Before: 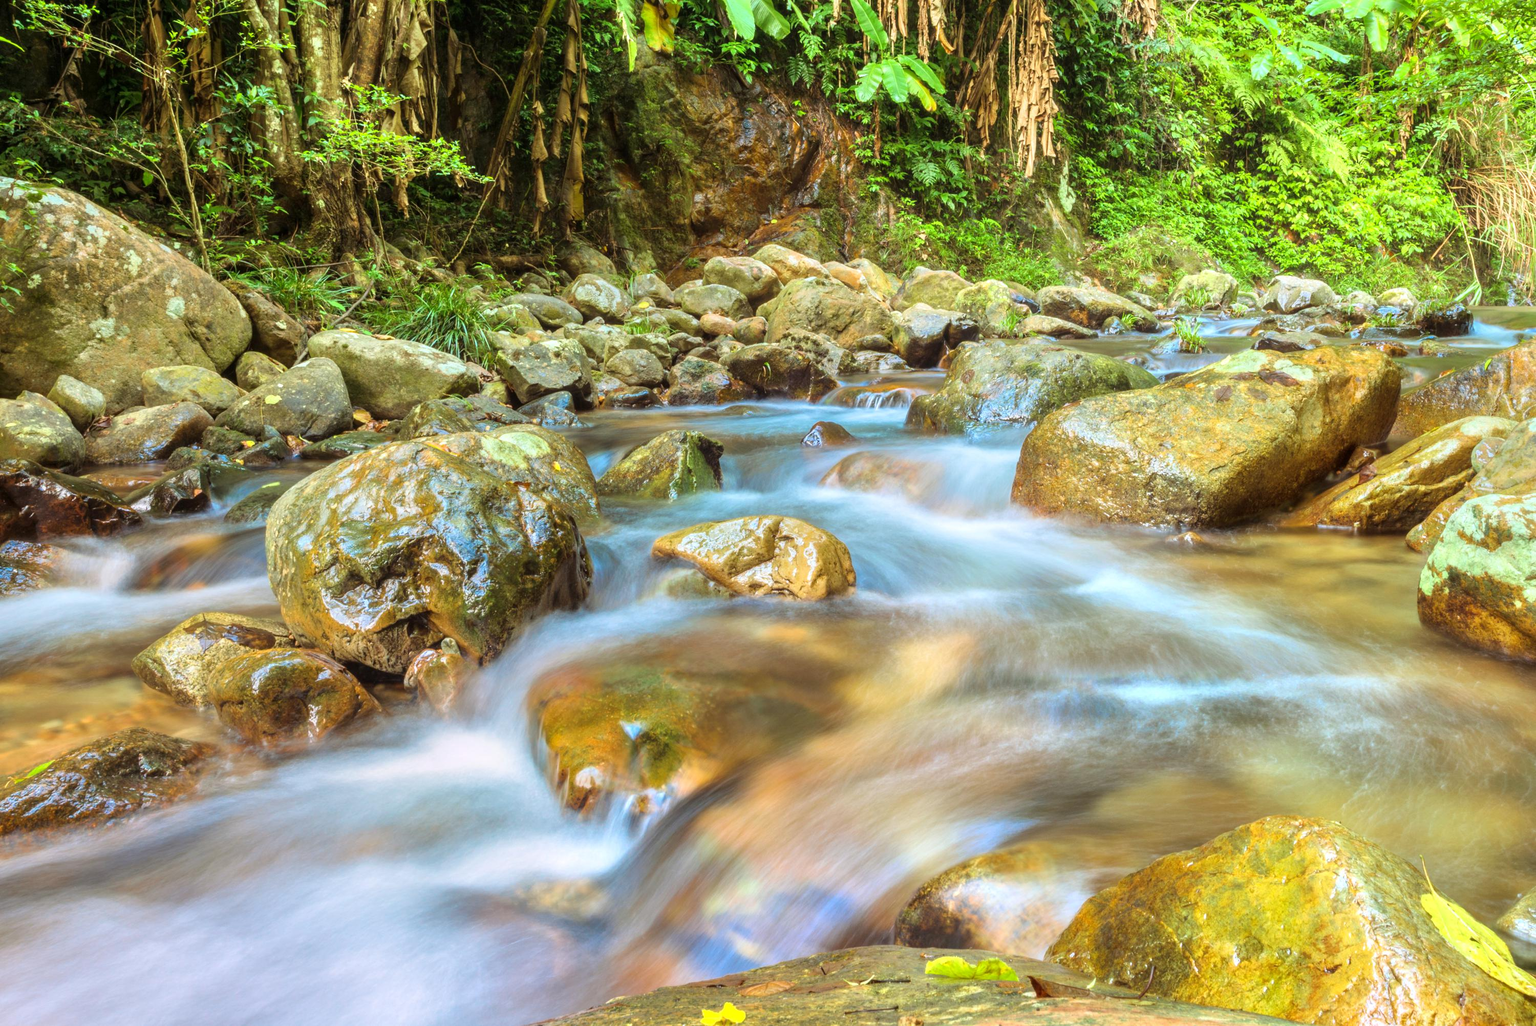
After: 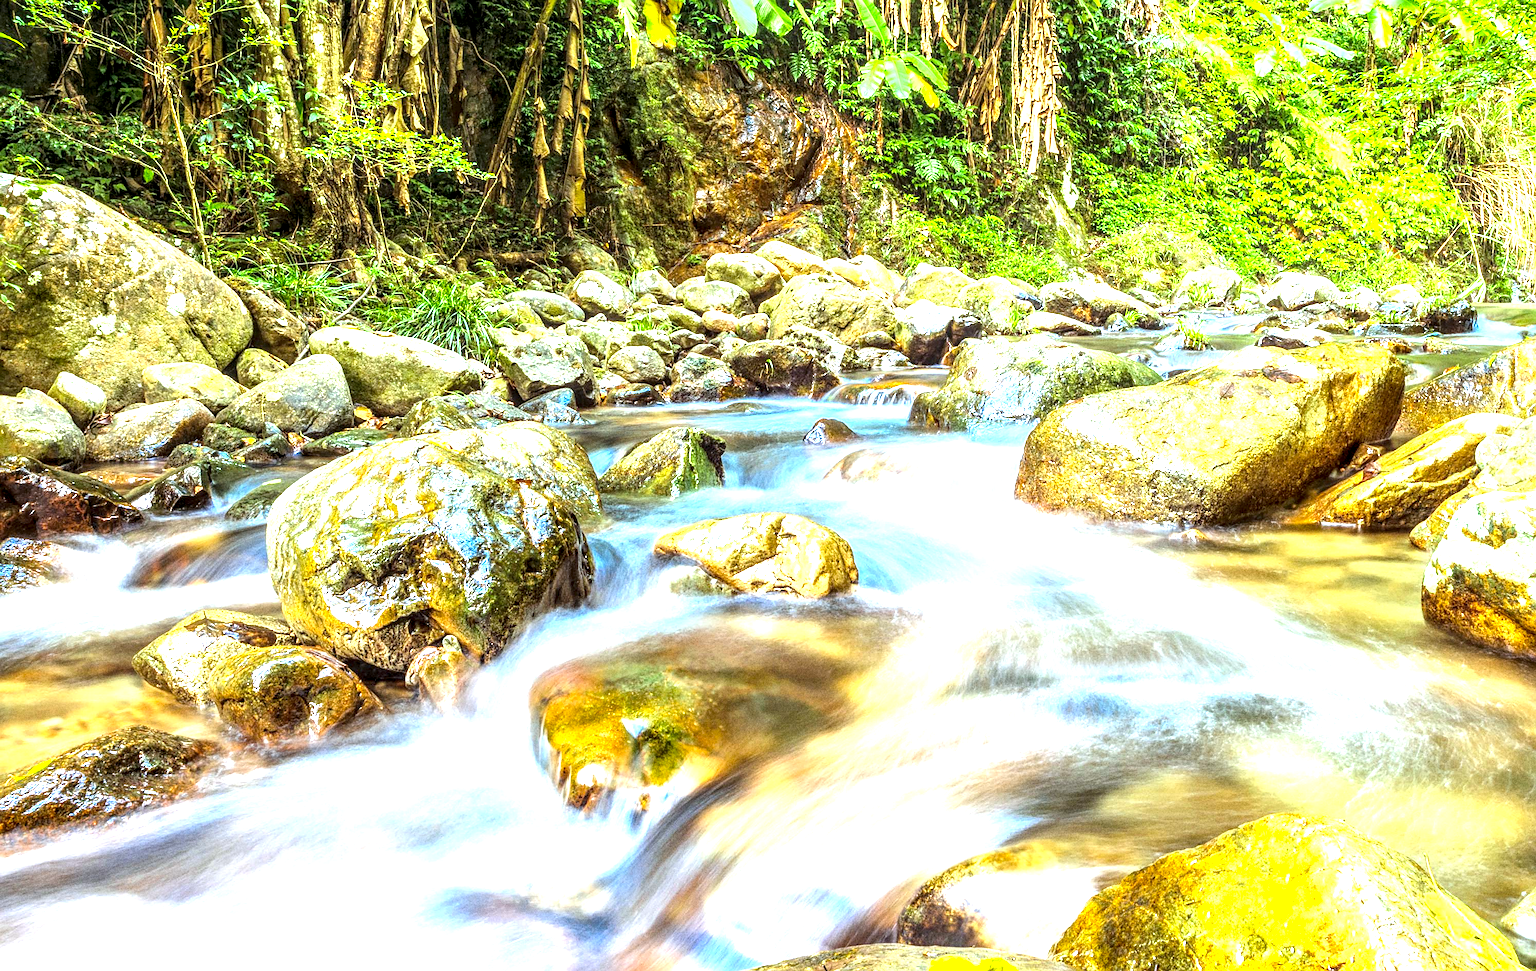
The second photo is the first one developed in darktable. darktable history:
grain: coarseness 9.61 ISO, strength 35.62%
crop: top 0.448%, right 0.264%, bottom 5.045%
local contrast: highlights 12%, shadows 38%, detail 183%, midtone range 0.471
white balance: red 0.954, blue 1.079
exposure: black level correction 0, exposure 1.3 EV, compensate exposure bias true, compensate highlight preservation false
color balance: output saturation 110%
sharpen: on, module defaults
